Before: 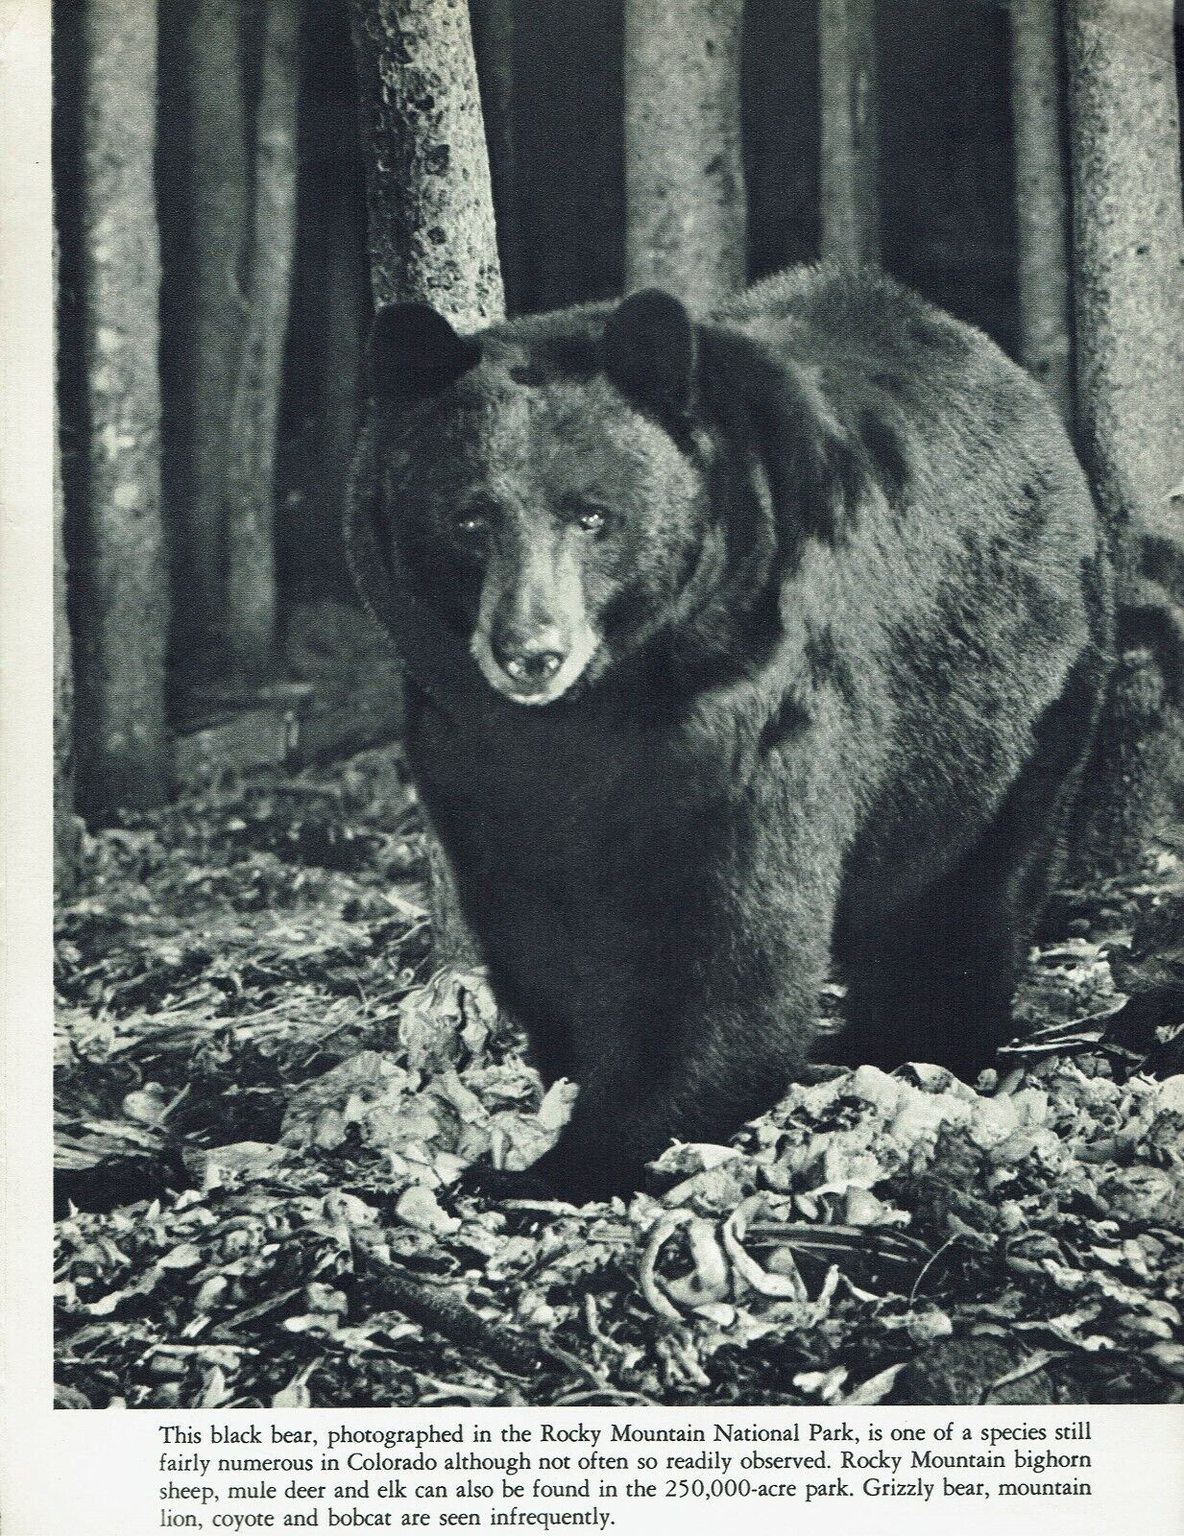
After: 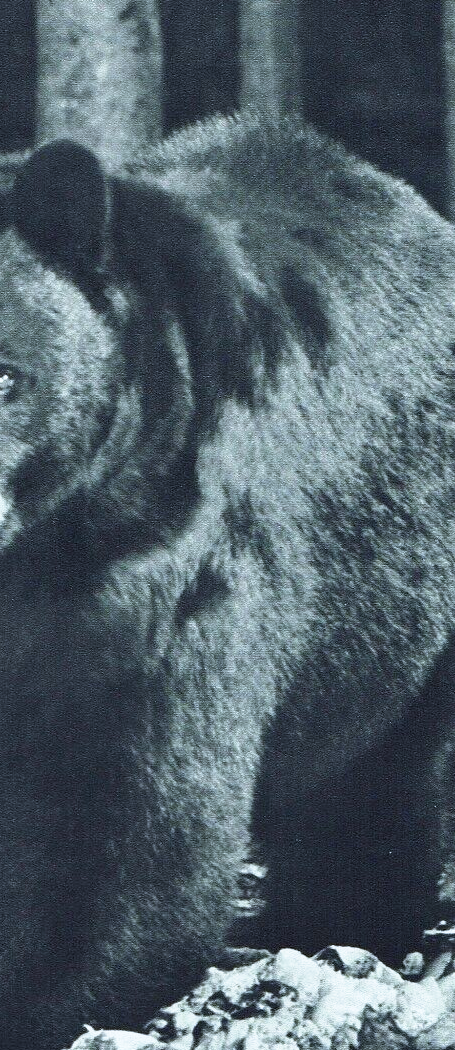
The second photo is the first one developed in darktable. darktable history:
base curve: curves: ch0 [(0, 0) (0.688, 0.865) (1, 1)], preserve colors none
white balance: red 0.924, blue 1.095
crop and rotate: left 49.936%, top 10.094%, right 13.136%, bottom 24.256%
local contrast: mode bilateral grid, contrast 100, coarseness 100, detail 91%, midtone range 0.2
